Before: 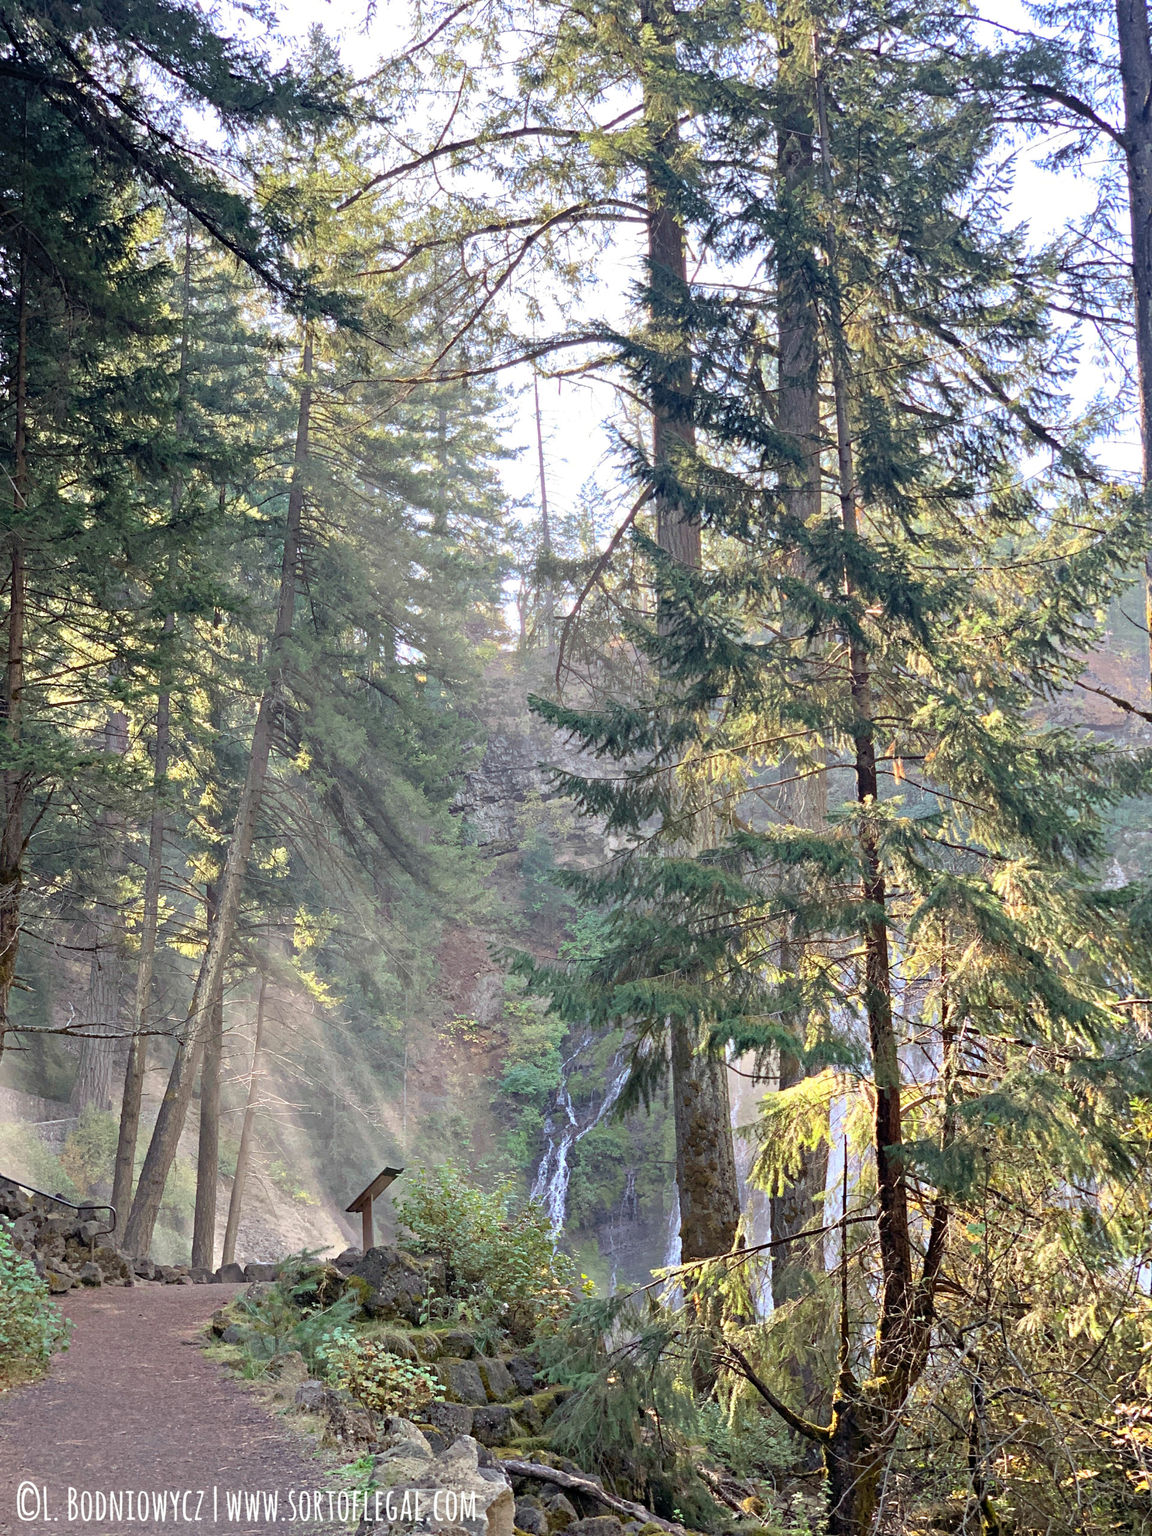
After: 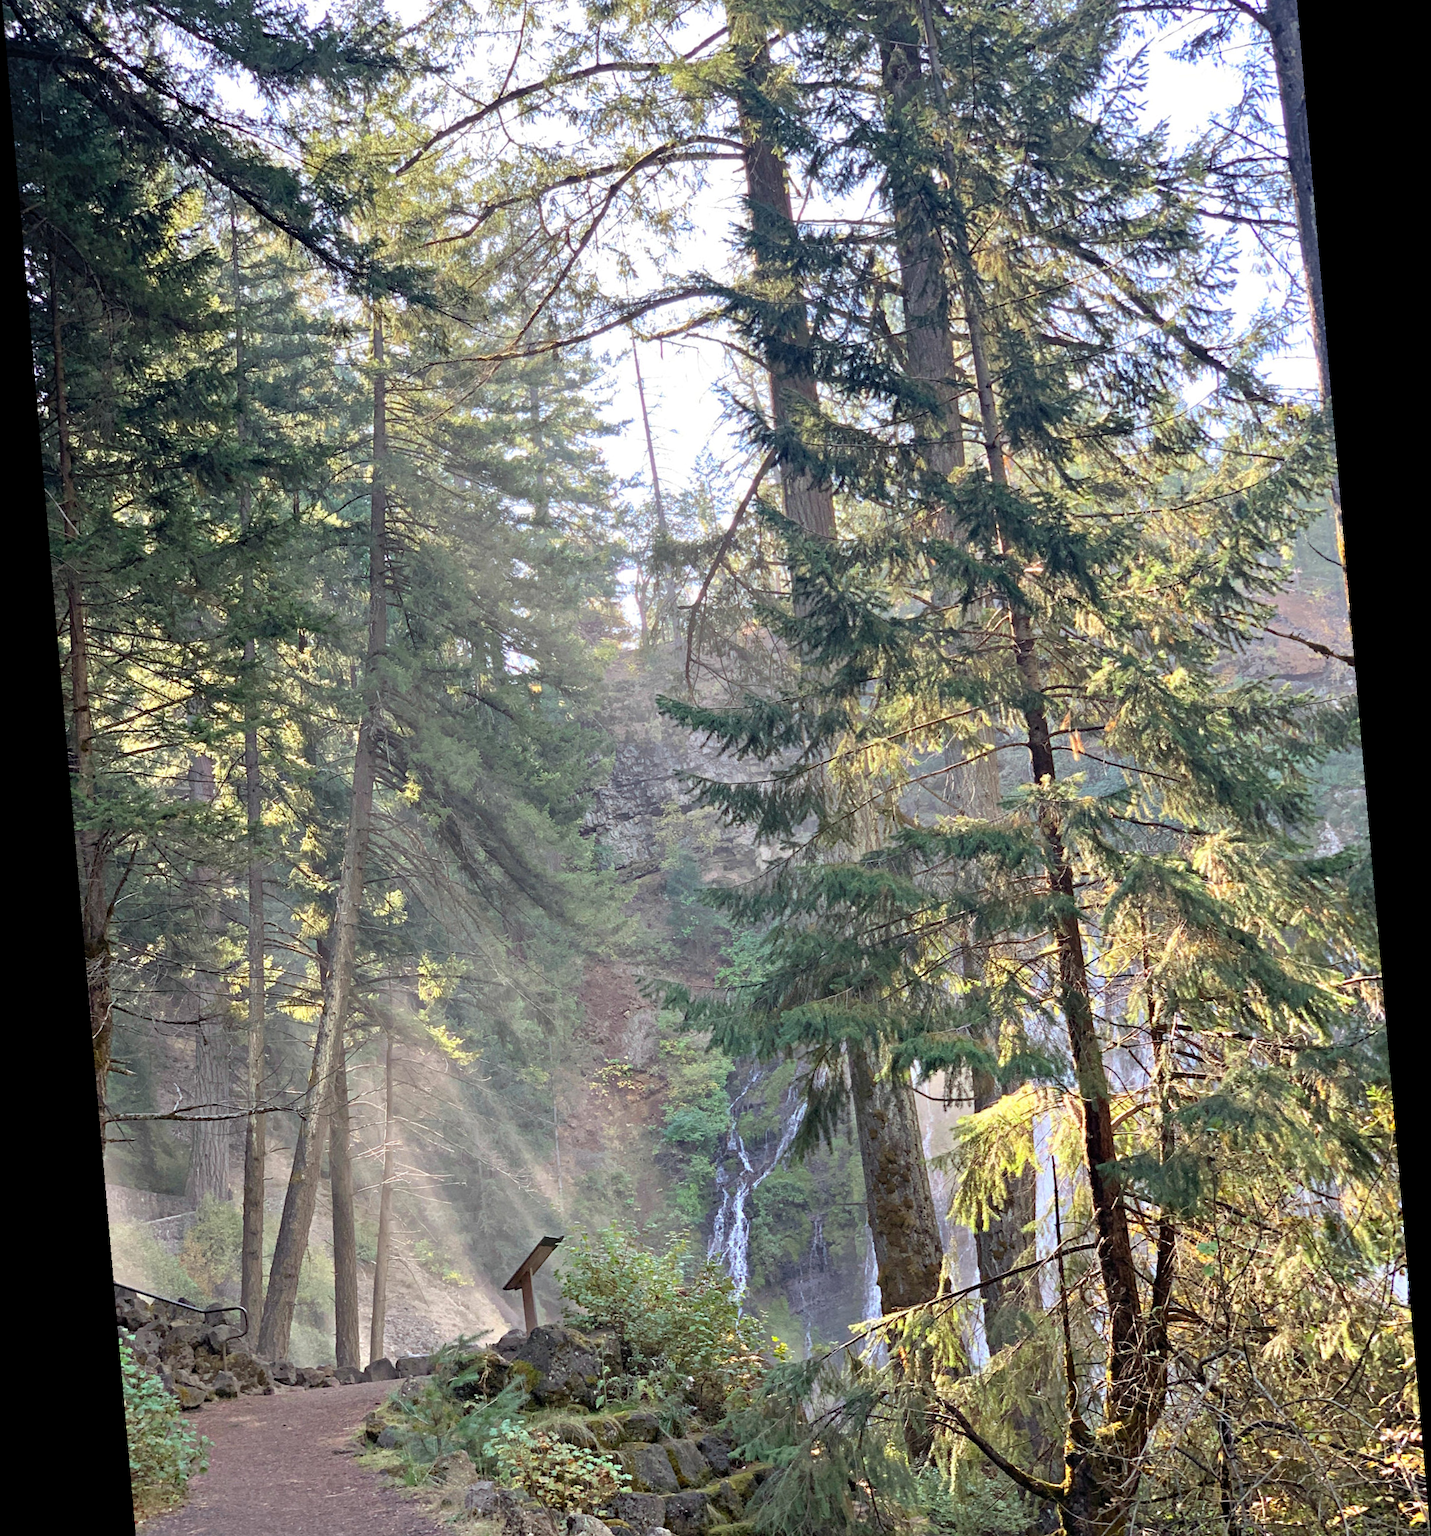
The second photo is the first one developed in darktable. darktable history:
crop: top 7.625%, bottom 8.027%
rotate and perspective: rotation -4.98°, automatic cropping off
